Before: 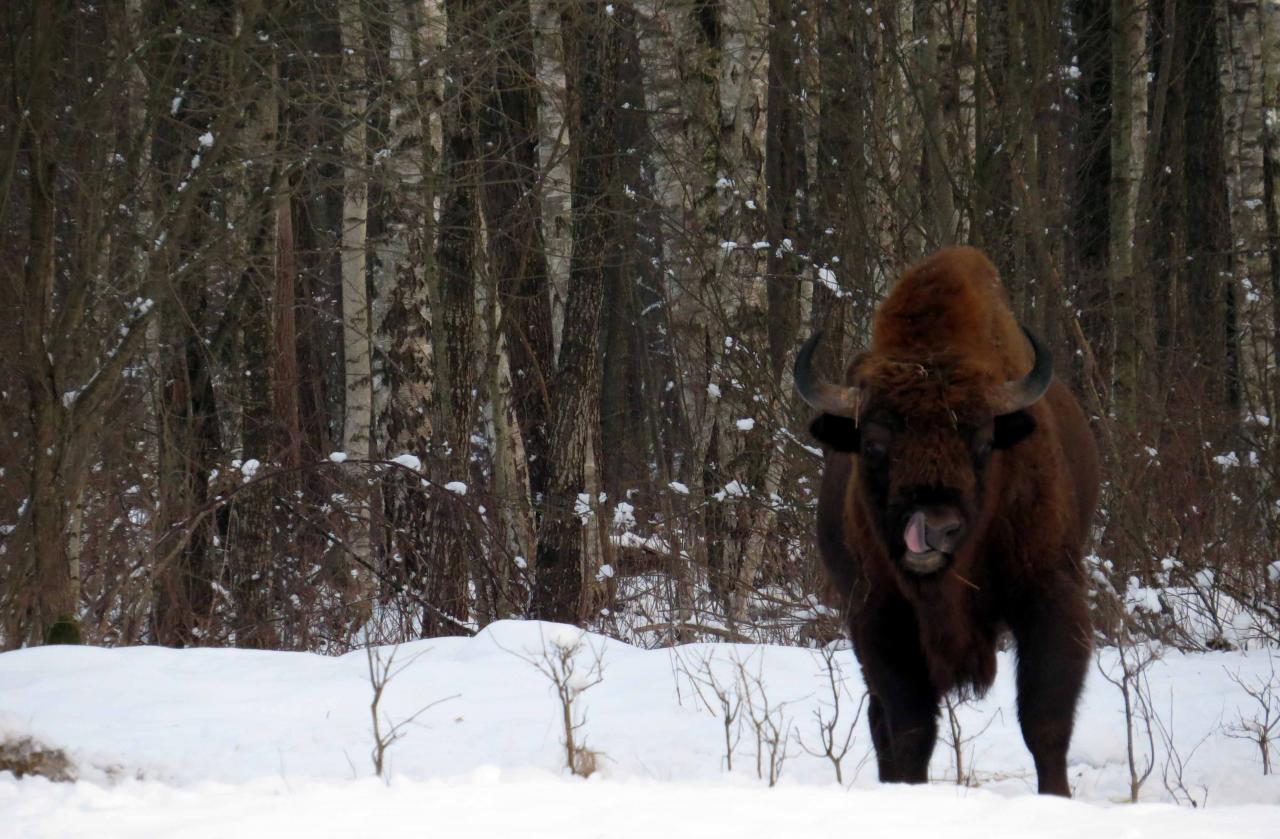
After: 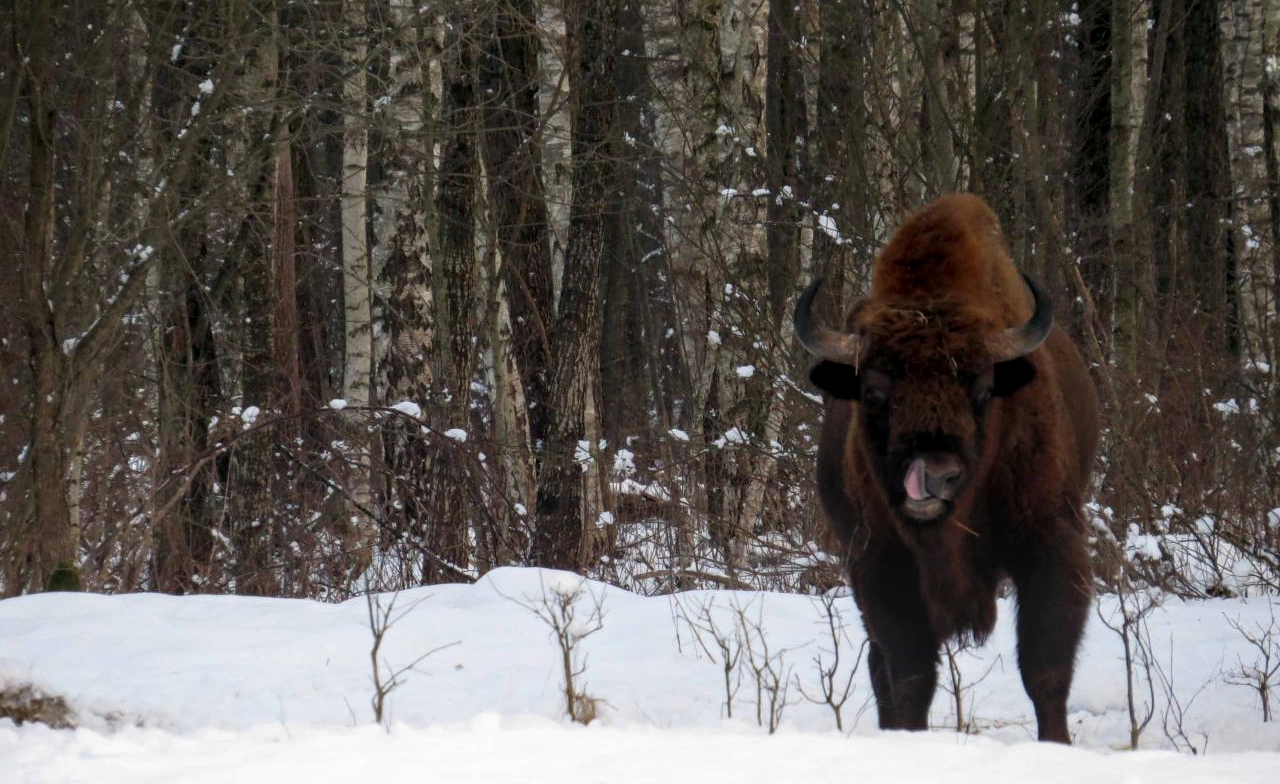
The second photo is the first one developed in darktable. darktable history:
local contrast: on, module defaults
crop and rotate: top 6.492%
